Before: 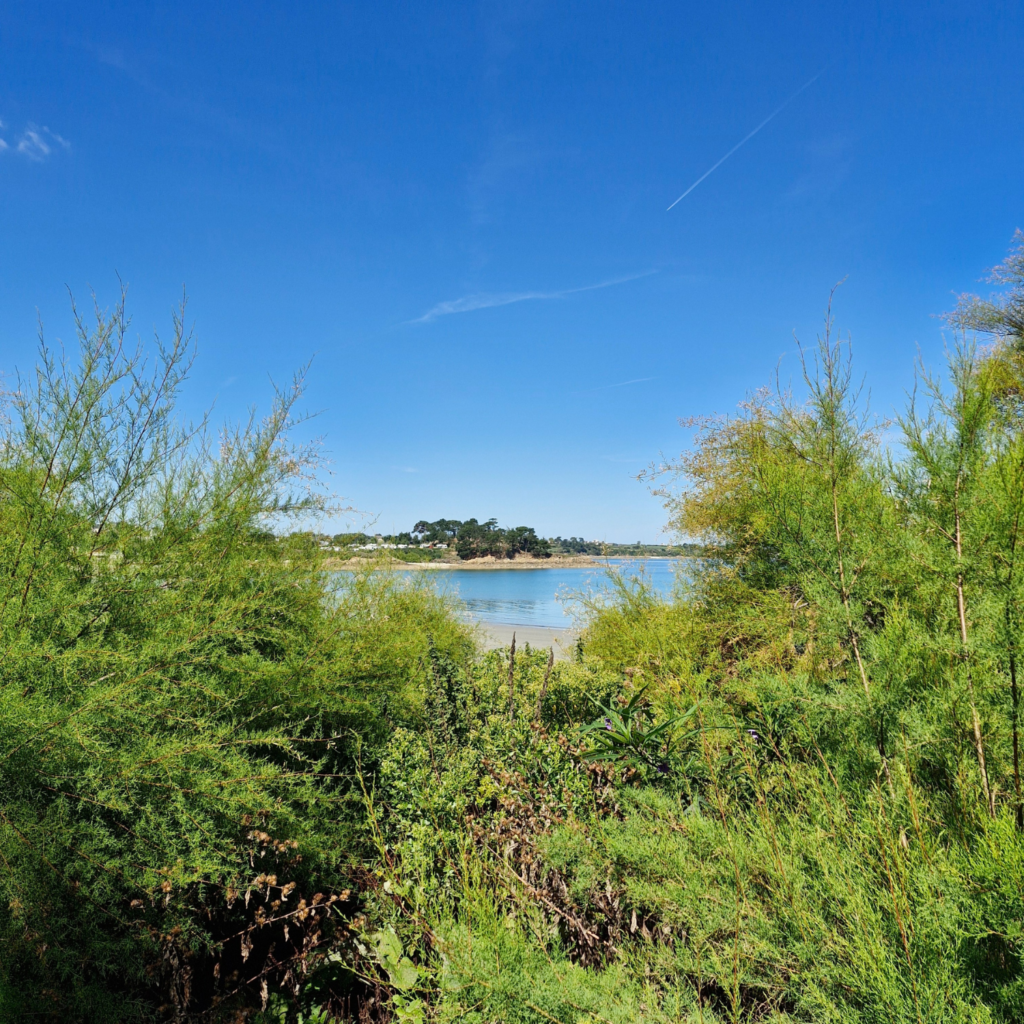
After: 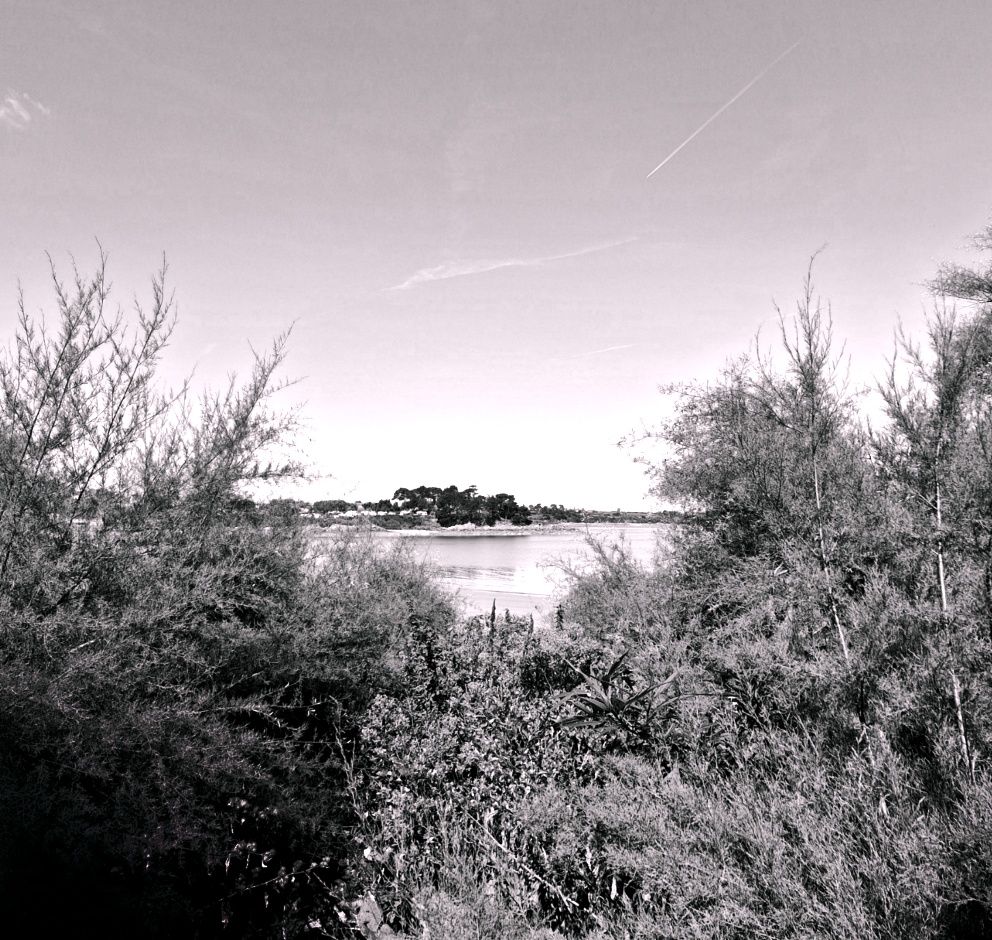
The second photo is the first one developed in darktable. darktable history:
crop: left 1.964%, top 3.251%, right 1.122%, bottom 4.933%
color balance rgb: shadows lift › chroma 2%, shadows lift › hue 217.2°, power › chroma 0.25%, power › hue 60°, highlights gain › chroma 1.5%, highlights gain › hue 309.6°, global offset › luminance -0.25%, perceptual saturation grading › global saturation 15%, global vibrance 15%
color calibration: output gray [0.246, 0.254, 0.501, 0], gray › normalize channels true, illuminant same as pipeline (D50), adaptation XYZ, x 0.346, y 0.359, gamut compression 0
shadows and highlights: shadows -88.03, highlights -35.45, shadows color adjustment 99.15%, highlights color adjustment 0%, soften with gaussian
color balance: output saturation 110%
tone equalizer: -8 EV -1.08 EV, -7 EV -1.01 EV, -6 EV -0.867 EV, -5 EV -0.578 EV, -3 EV 0.578 EV, -2 EV 0.867 EV, -1 EV 1.01 EV, +0 EV 1.08 EV, edges refinement/feathering 500, mask exposure compensation -1.57 EV, preserve details no
